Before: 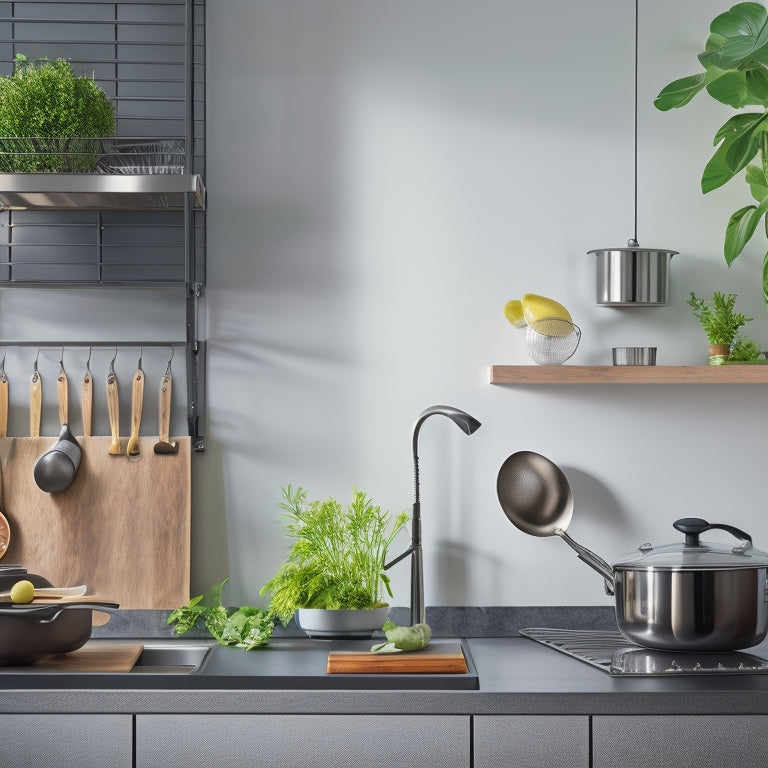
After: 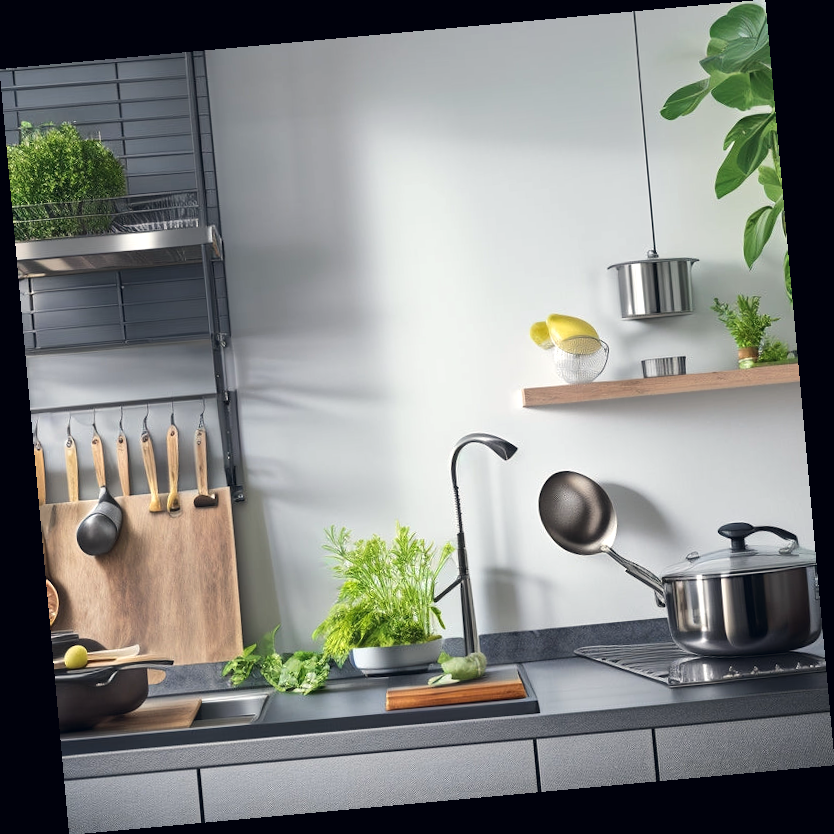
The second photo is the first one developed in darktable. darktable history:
color correction: highlights a* 0.207, highlights b* 2.7, shadows a* -0.874, shadows b* -4.78
rotate and perspective: rotation -5.2°, automatic cropping off
tone equalizer: -8 EV -0.417 EV, -7 EV -0.389 EV, -6 EV -0.333 EV, -5 EV -0.222 EV, -3 EV 0.222 EV, -2 EV 0.333 EV, -1 EV 0.389 EV, +0 EV 0.417 EV, edges refinement/feathering 500, mask exposure compensation -1.57 EV, preserve details no
